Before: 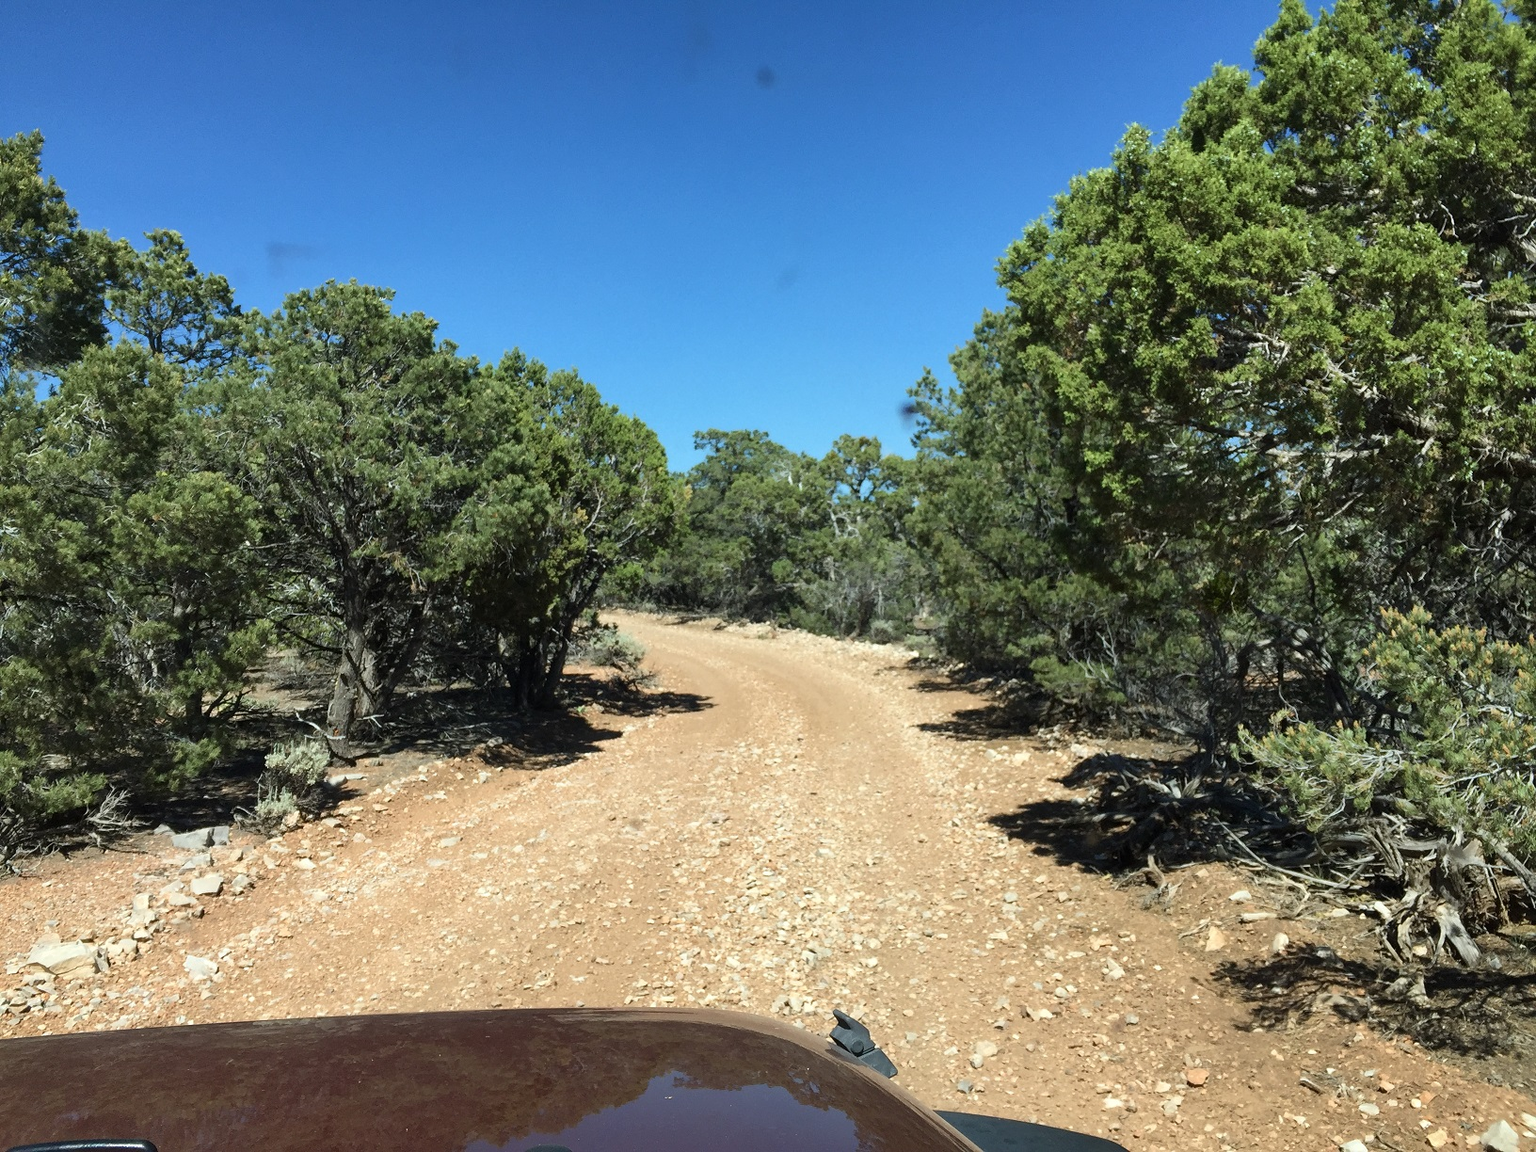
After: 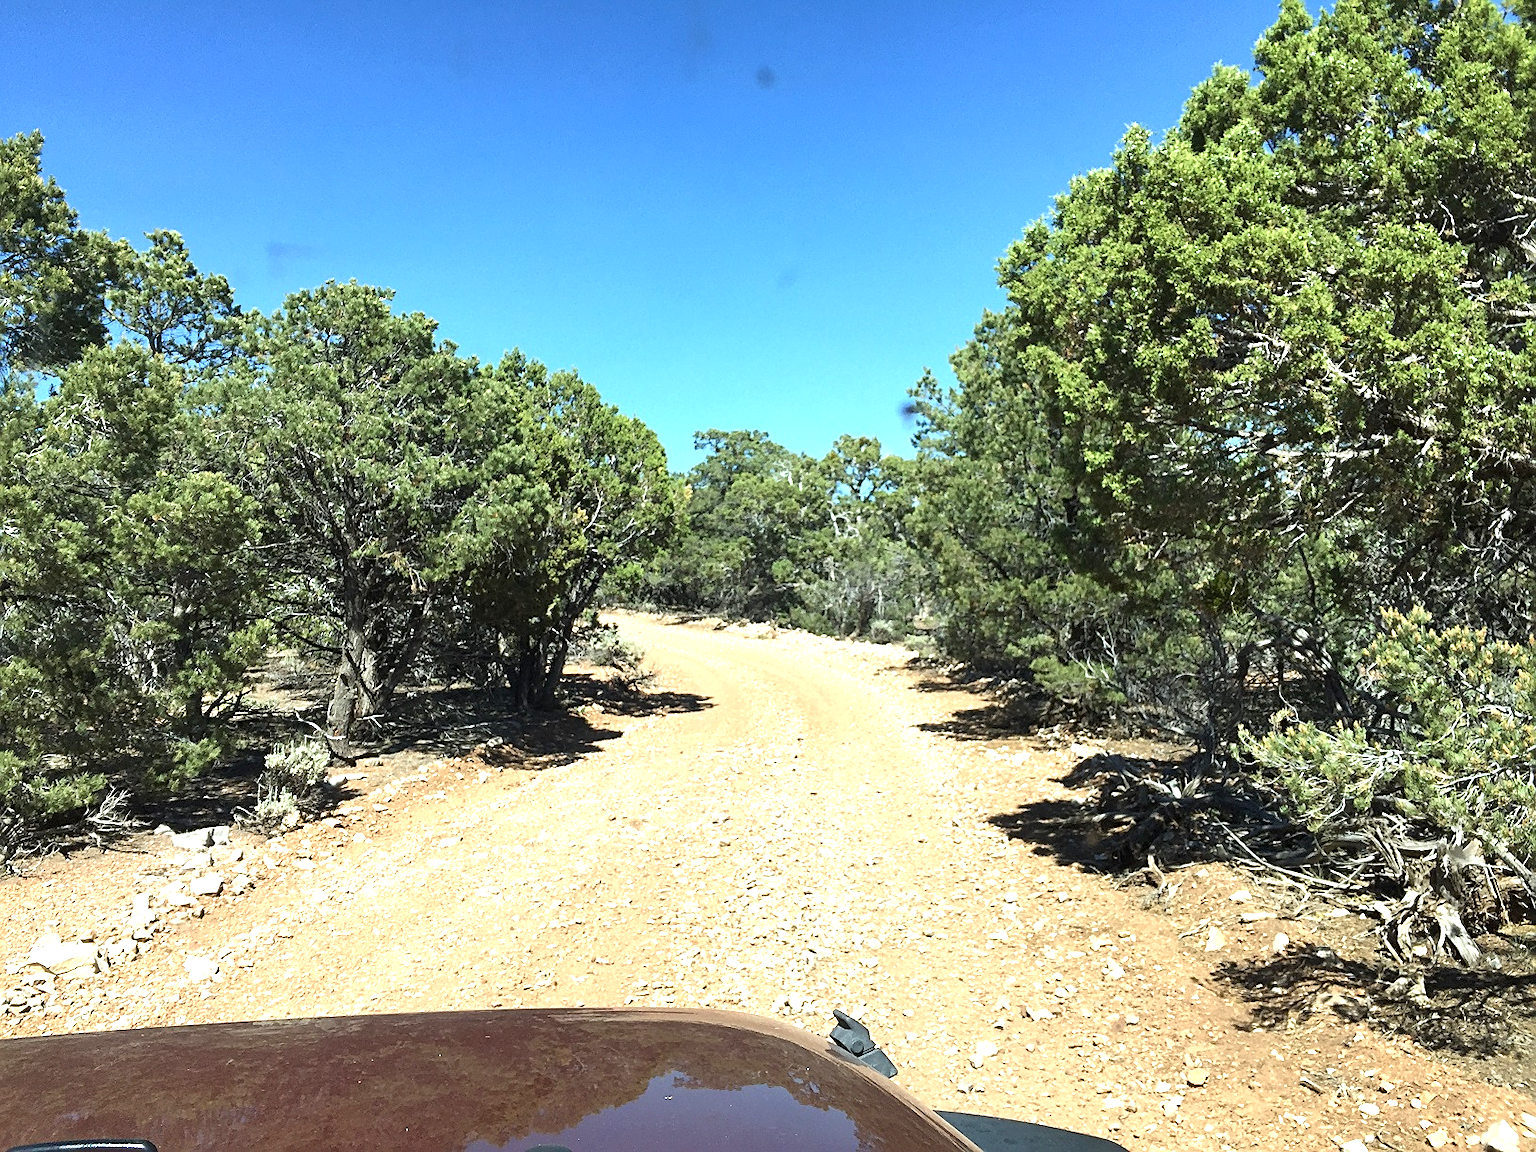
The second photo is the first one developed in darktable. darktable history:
exposure: black level correction 0, exposure 0.9 EV, compensate highlight preservation false
sharpen: on, module defaults
